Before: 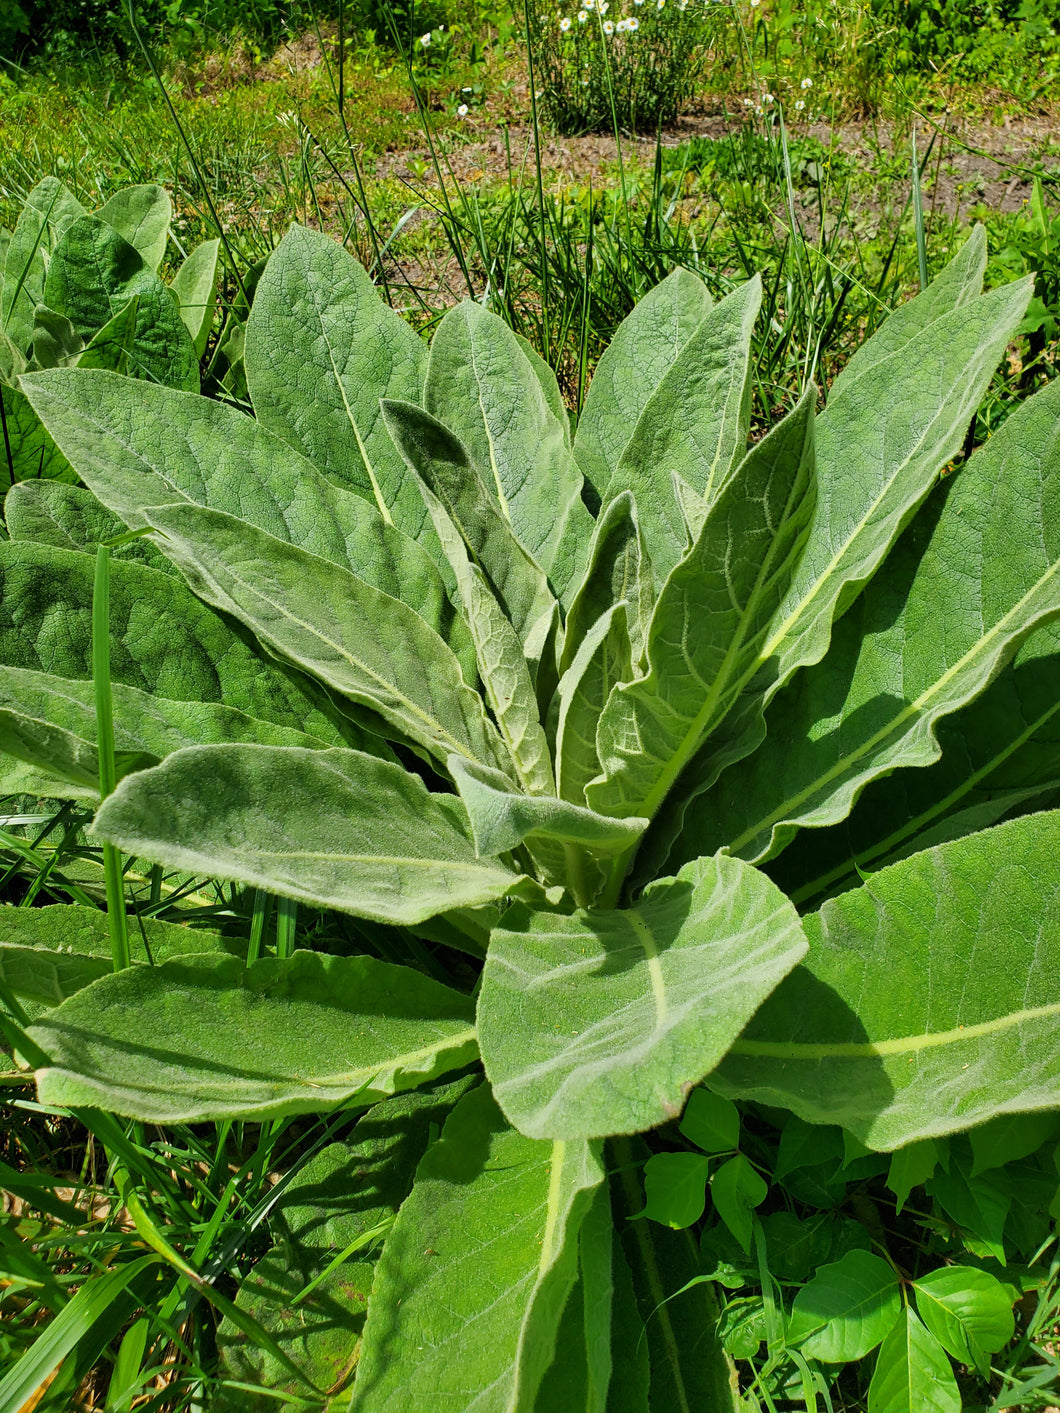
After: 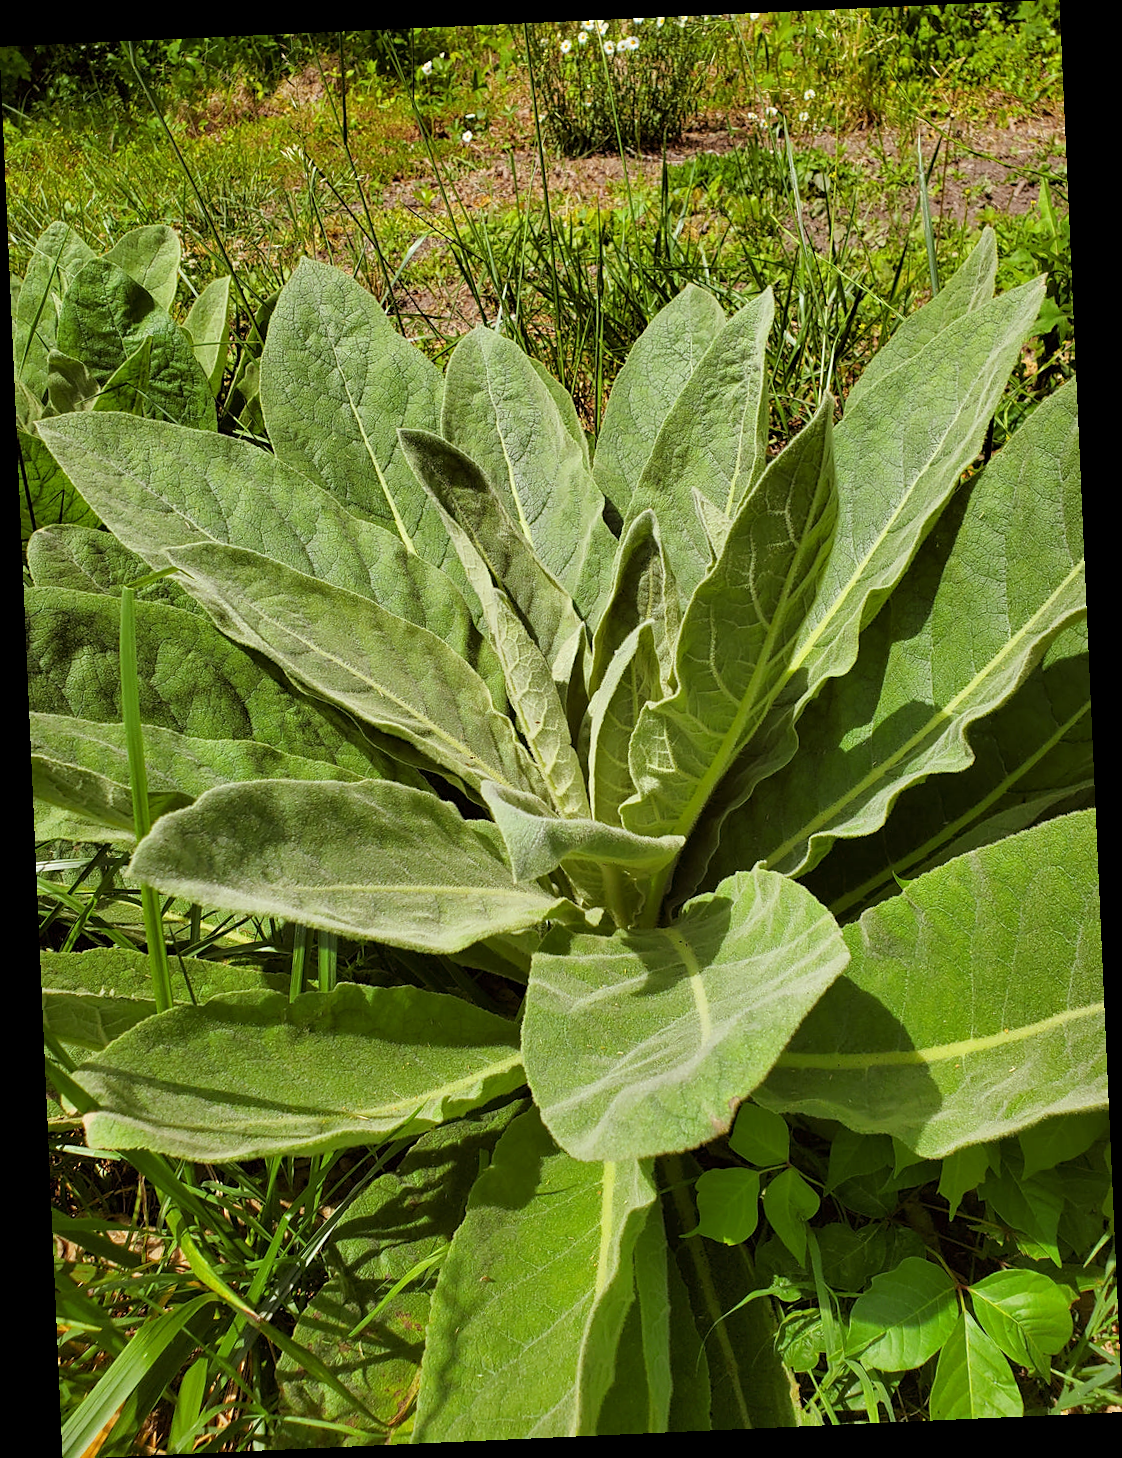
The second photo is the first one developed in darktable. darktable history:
sharpen: amount 0.2
rotate and perspective: rotation -2.56°, automatic cropping off
rgb levels: mode RGB, independent channels, levels [[0, 0.474, 1], [0, 0.5, 1], [0, 0.5, 1]]
